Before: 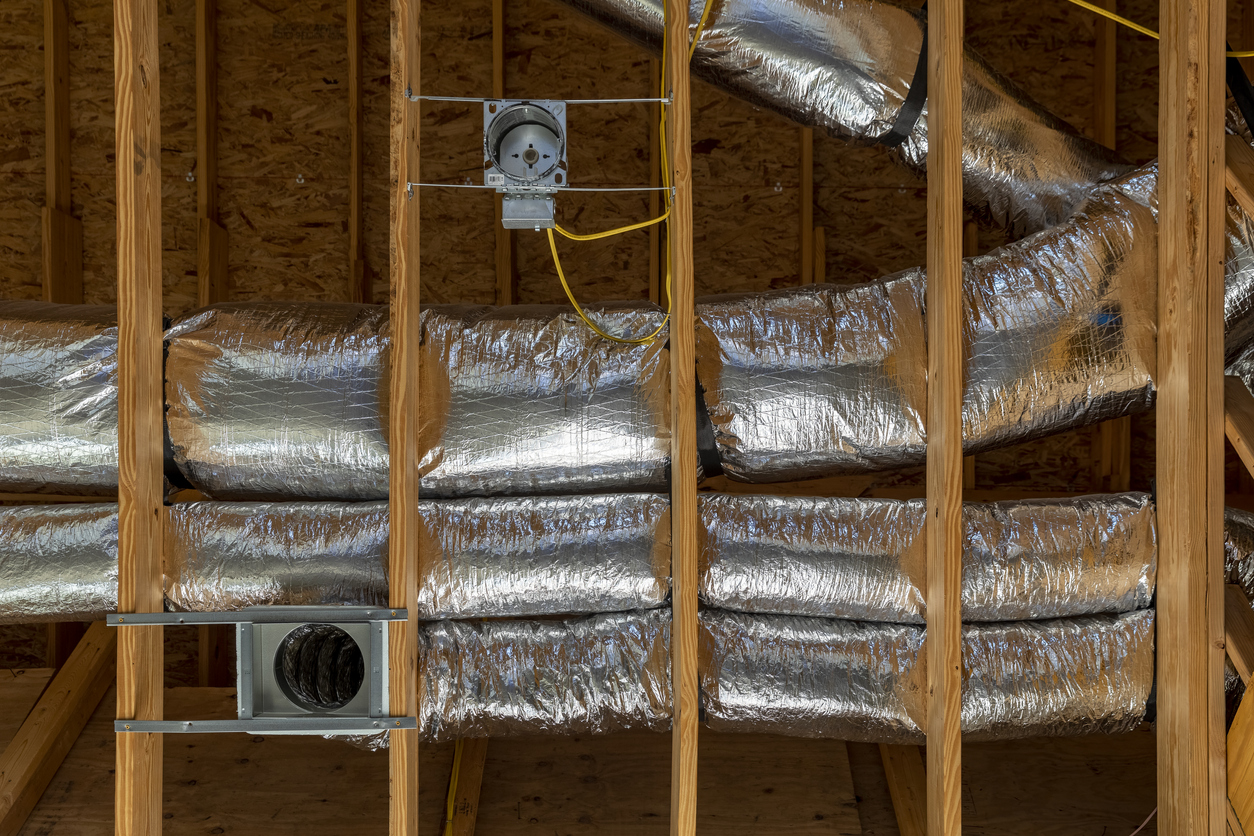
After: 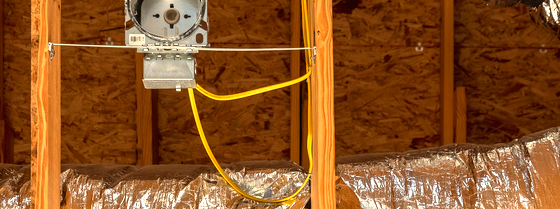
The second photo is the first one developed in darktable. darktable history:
exposure: black level correction 0, exposure 1.1 EV, compensate highlight preservation false
crop: left 28.64%, top 16.832%, right 26.637%, bottom 58.055%
tone equalizer: on, module defaults
white balance: red 1.123, blue 0.83
